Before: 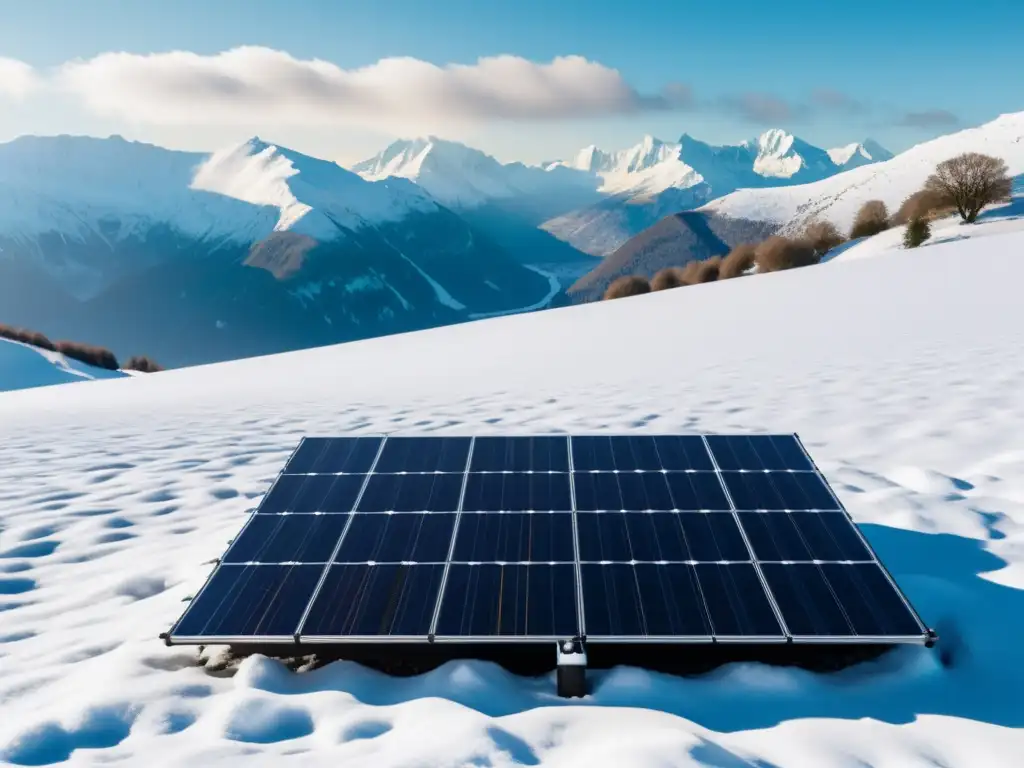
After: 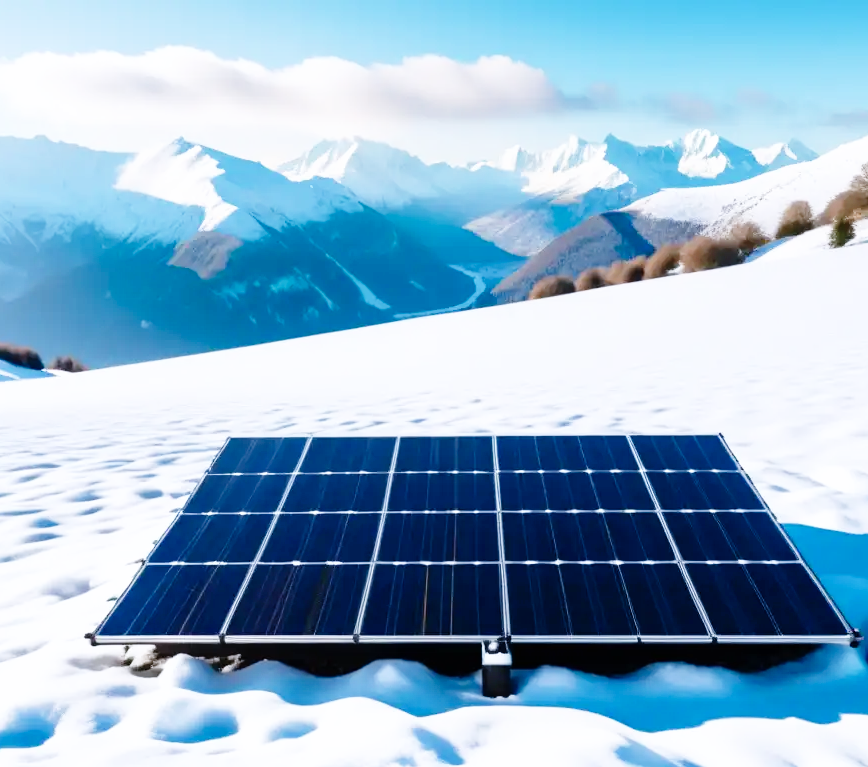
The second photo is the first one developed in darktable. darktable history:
base curve: curves: ch0 [(0, 0) (0.008, 0.007) (0.022, 0.029) (0.048, 0.089) (0.092, 0.197) (0.191, 0.399) (0.275, 0.534) (0.357, 0.65) (0.477, 0.78) (0.542, 0.833) (0.799, 0.973) (1, 1)], preserve colors none
crop: left 7.359%, right 7.807%
color calibration: illuminant as shot in camera, x 0.358, y 0.373, temperature 4628.91 K
tone equalizer: on, module defaults
